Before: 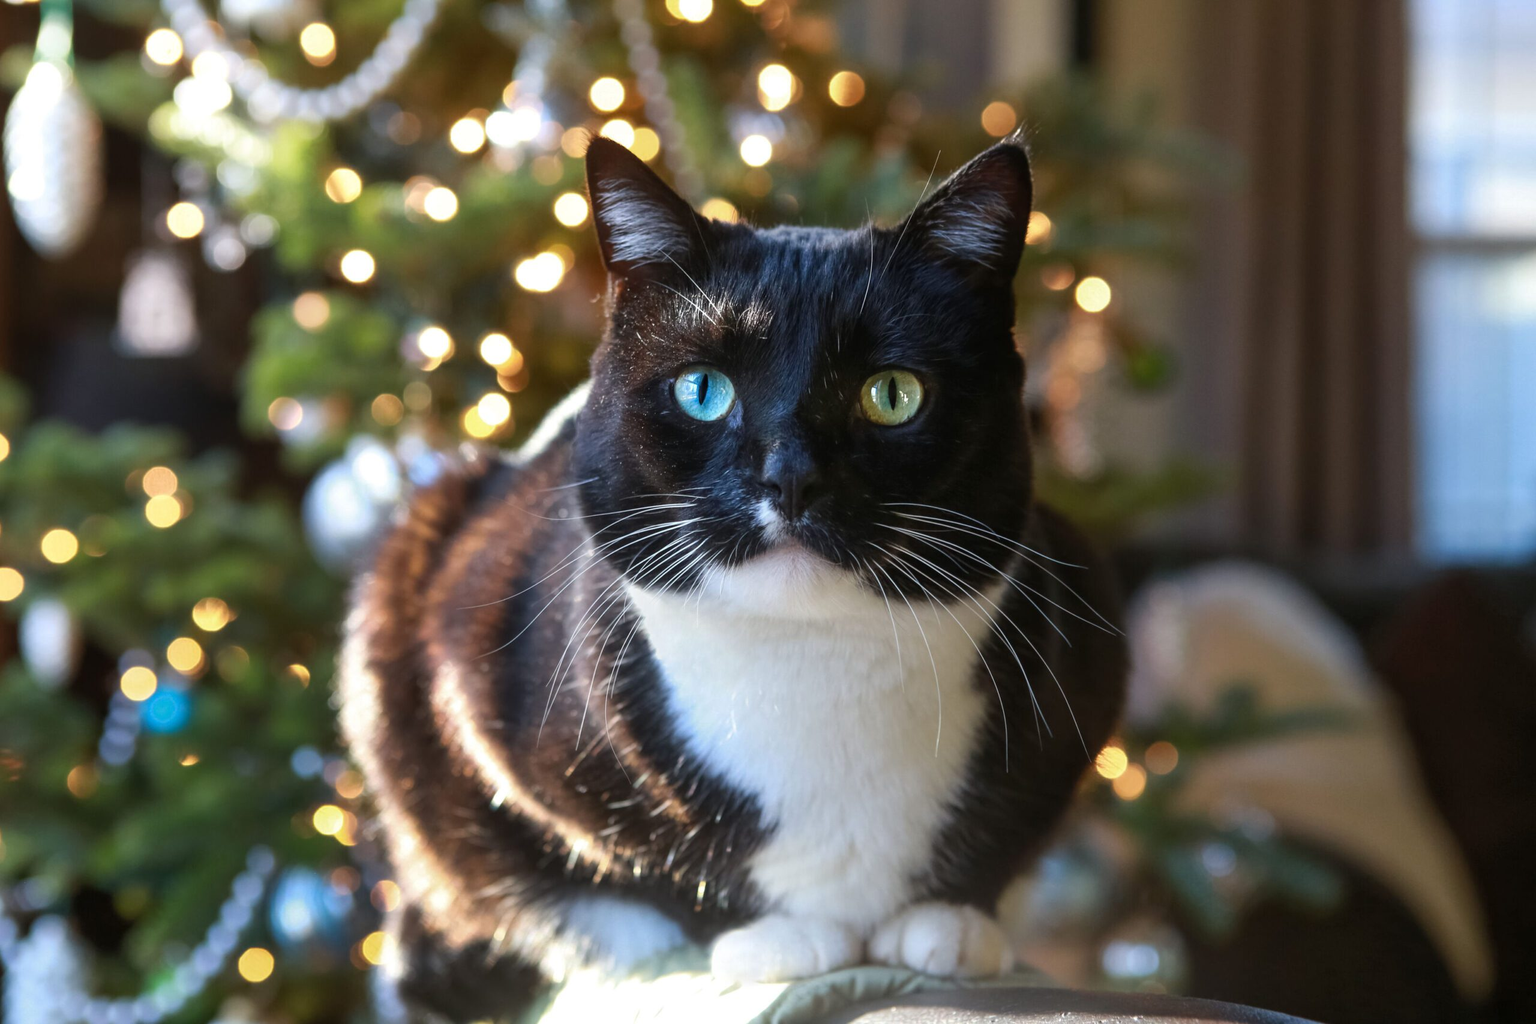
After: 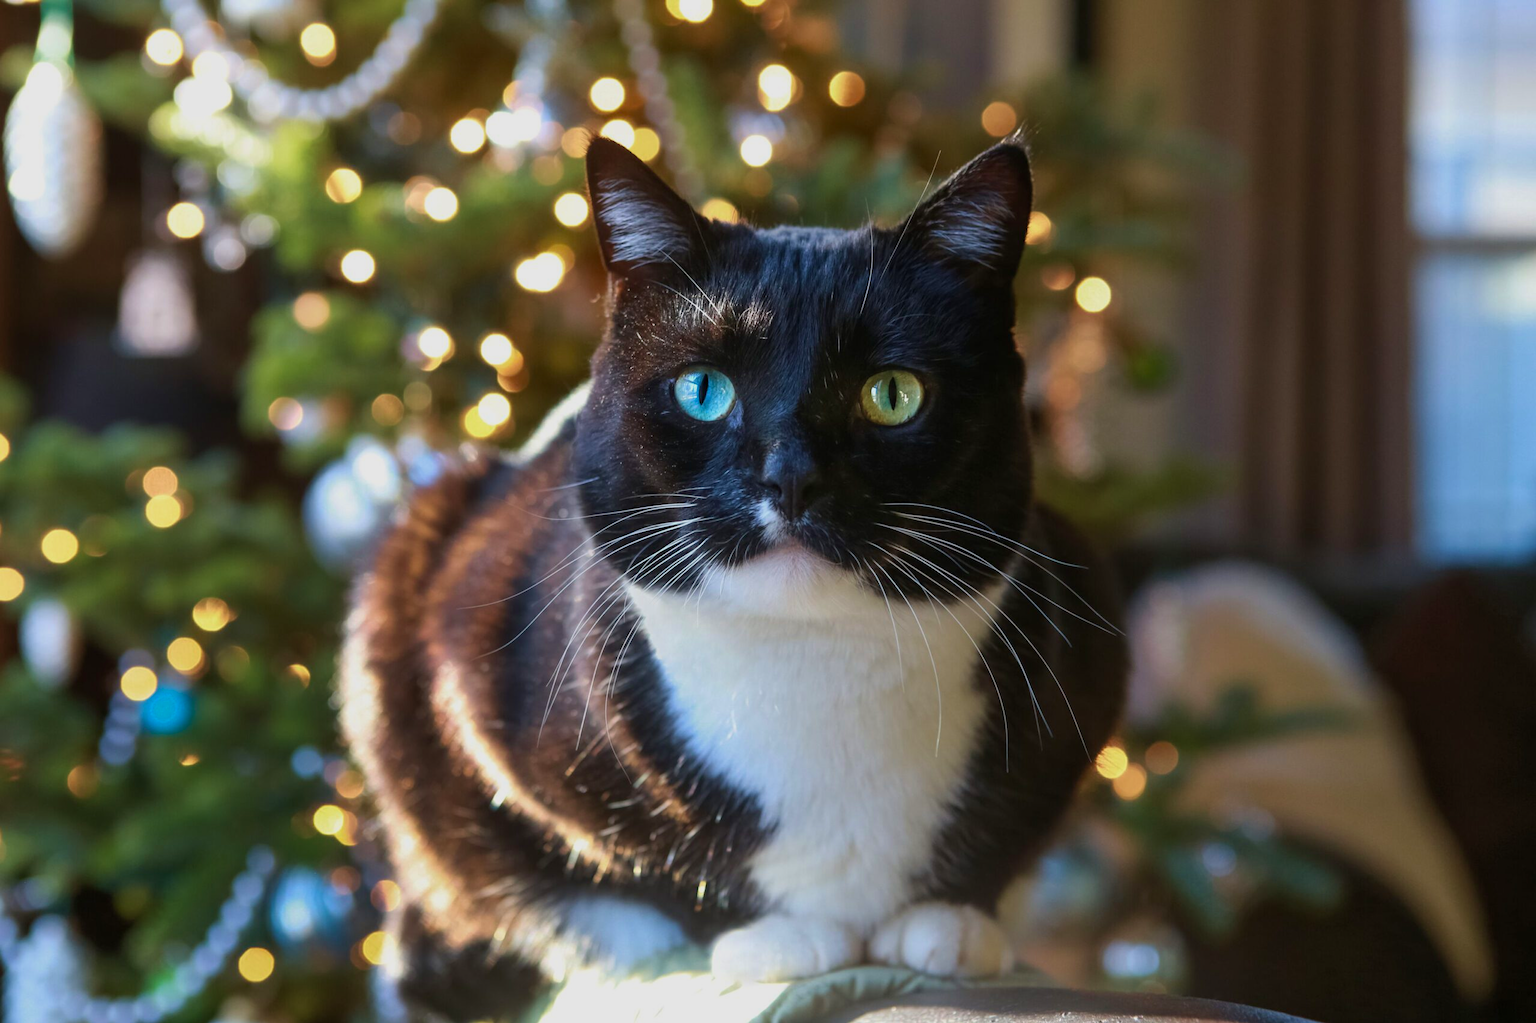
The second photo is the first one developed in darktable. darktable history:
velvia: on, module defaults
shadows and highlights: radius 120.18, shadows 21.54, white point adjustment -9.71, highlights -15.11, soften with gaussian
